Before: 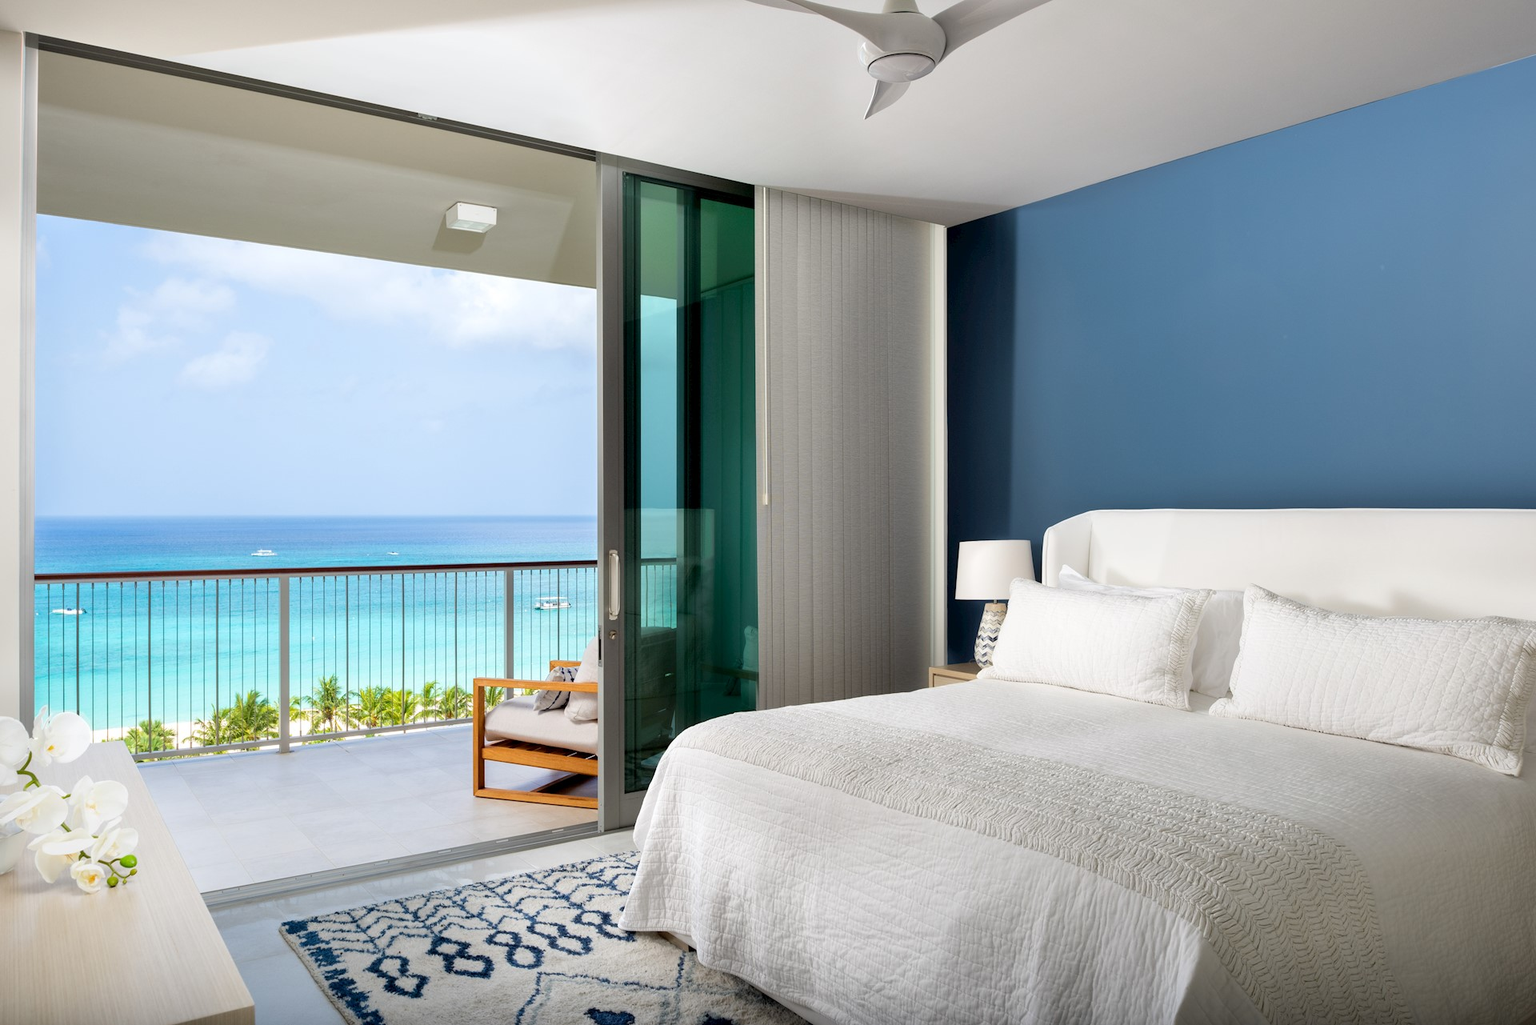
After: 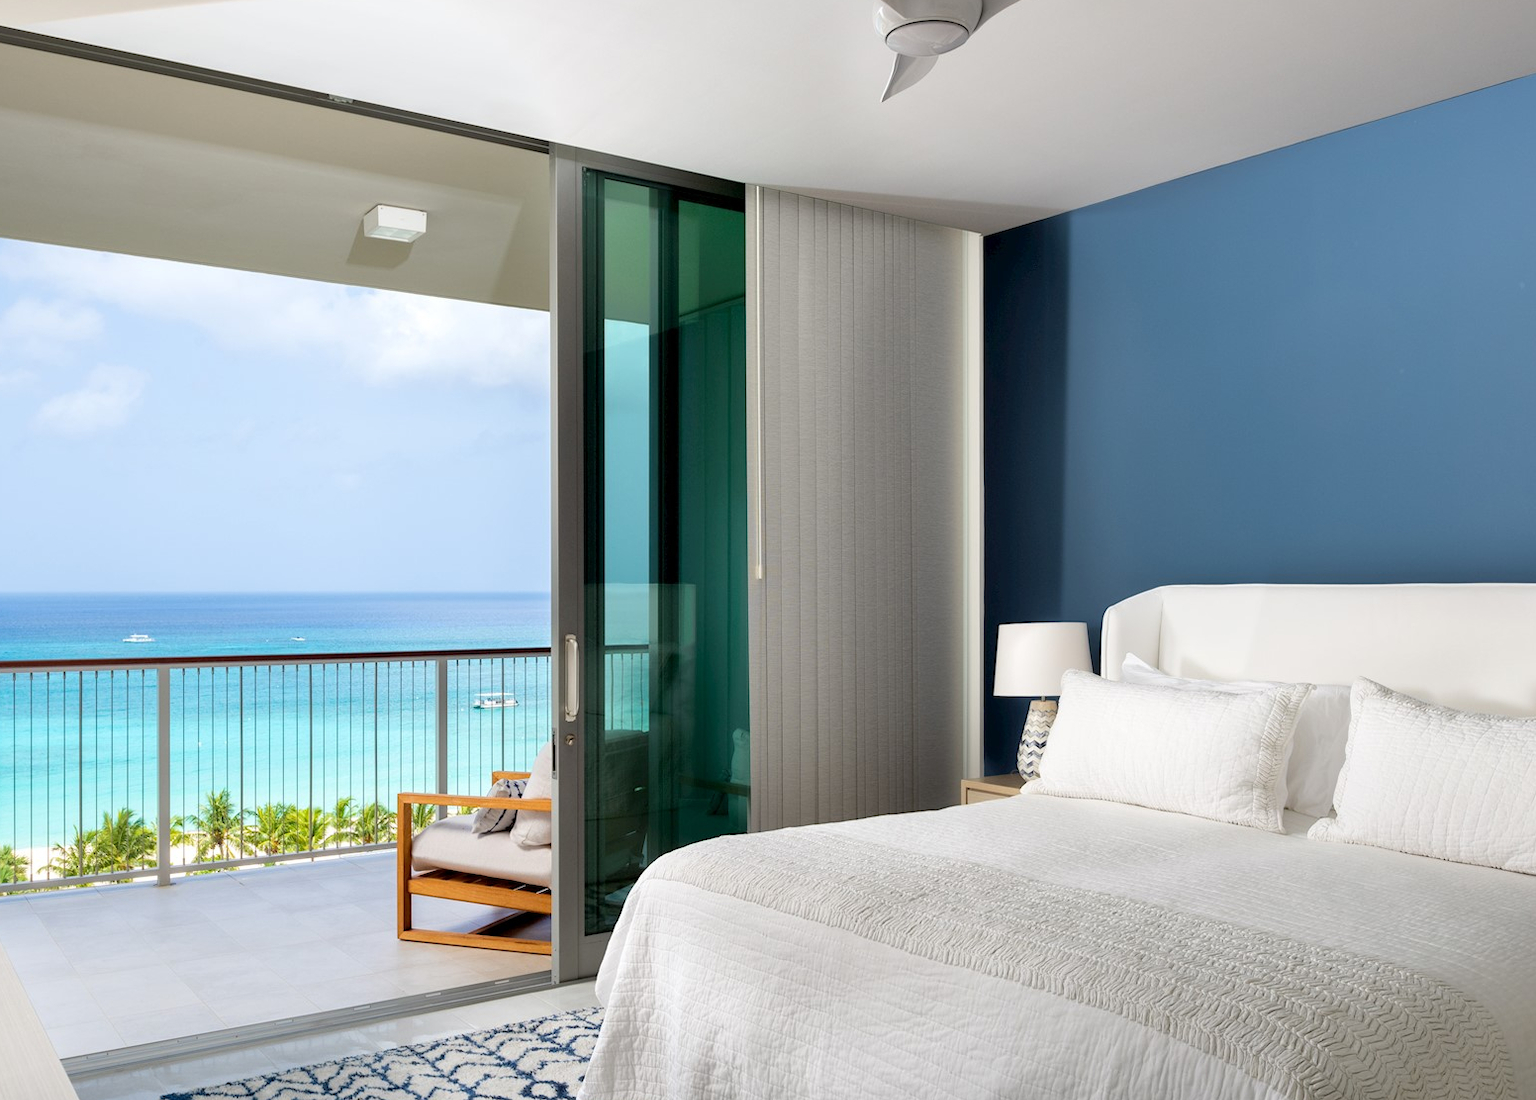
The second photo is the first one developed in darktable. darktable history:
crop: left 9.936%, top 3.635%, right 9.179%, bottom 9.48%
